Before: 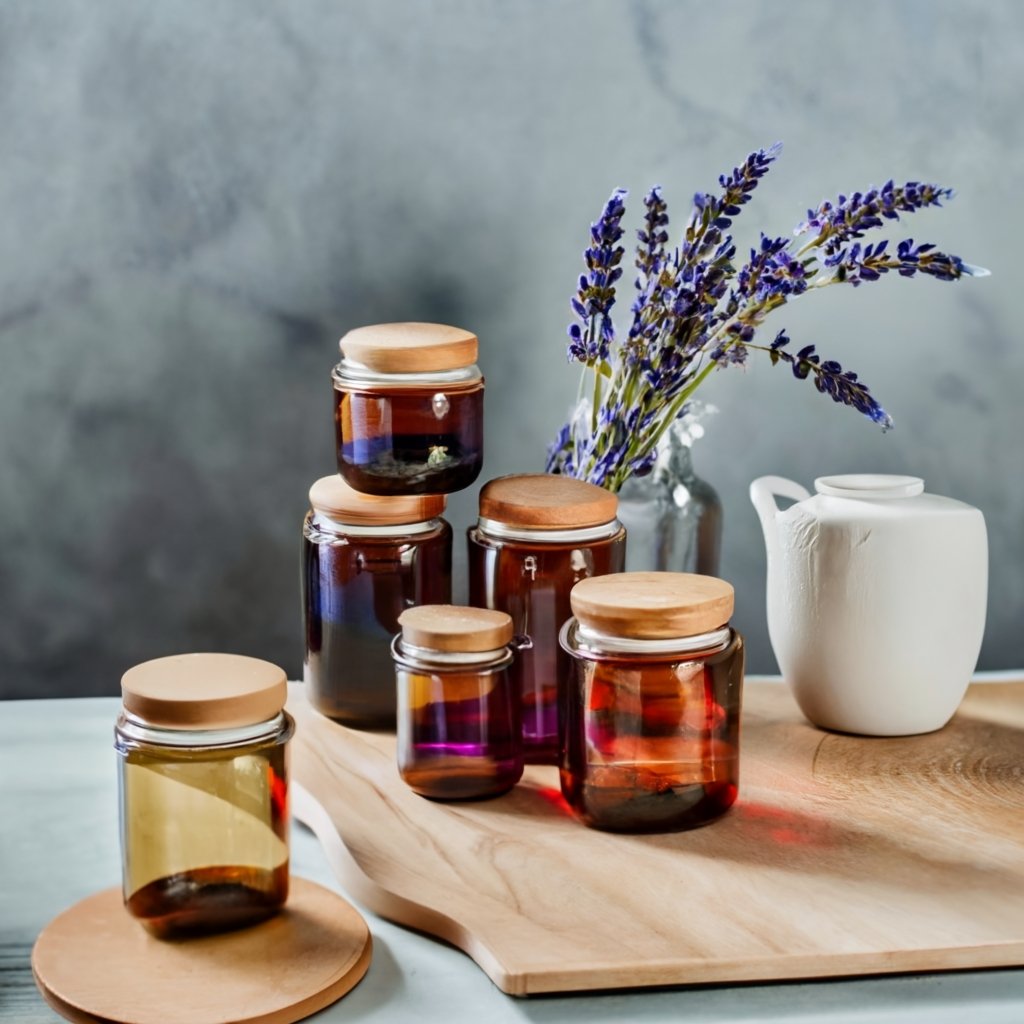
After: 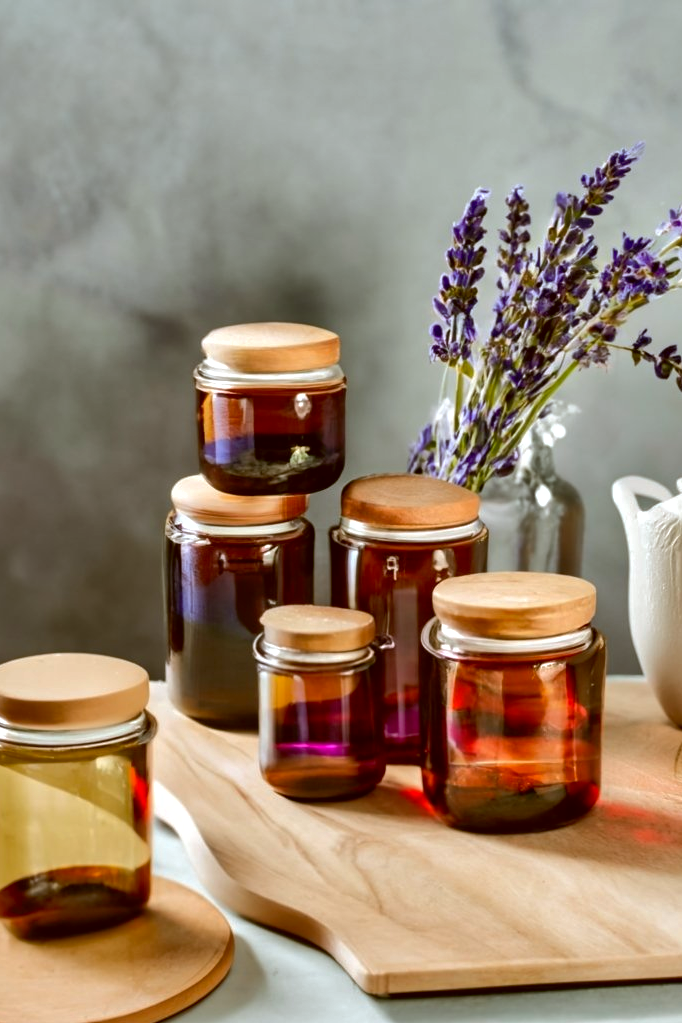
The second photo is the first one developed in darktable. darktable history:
color correction: highlights a* -0.482, highlights b* 0.161, shadows a* 4.66, shadows b* 20.72
tone equalizer: -8 EV -0.417 EV, -7 EV -0.389 EV, -6 EV -0.333 EV, -5 EV -0.222 EV, -3 EV 0.222 EV, -2 EV 0.333 EV, -1 EV 0.389 EV, +0 EV 0.417 EV, edges refinement/feathering 500, mask exposure compensation -1.57 EV, preserve details no
crop and rotate: left 13.537%, right 19.796%
shadows and highlights: on, module defaults
